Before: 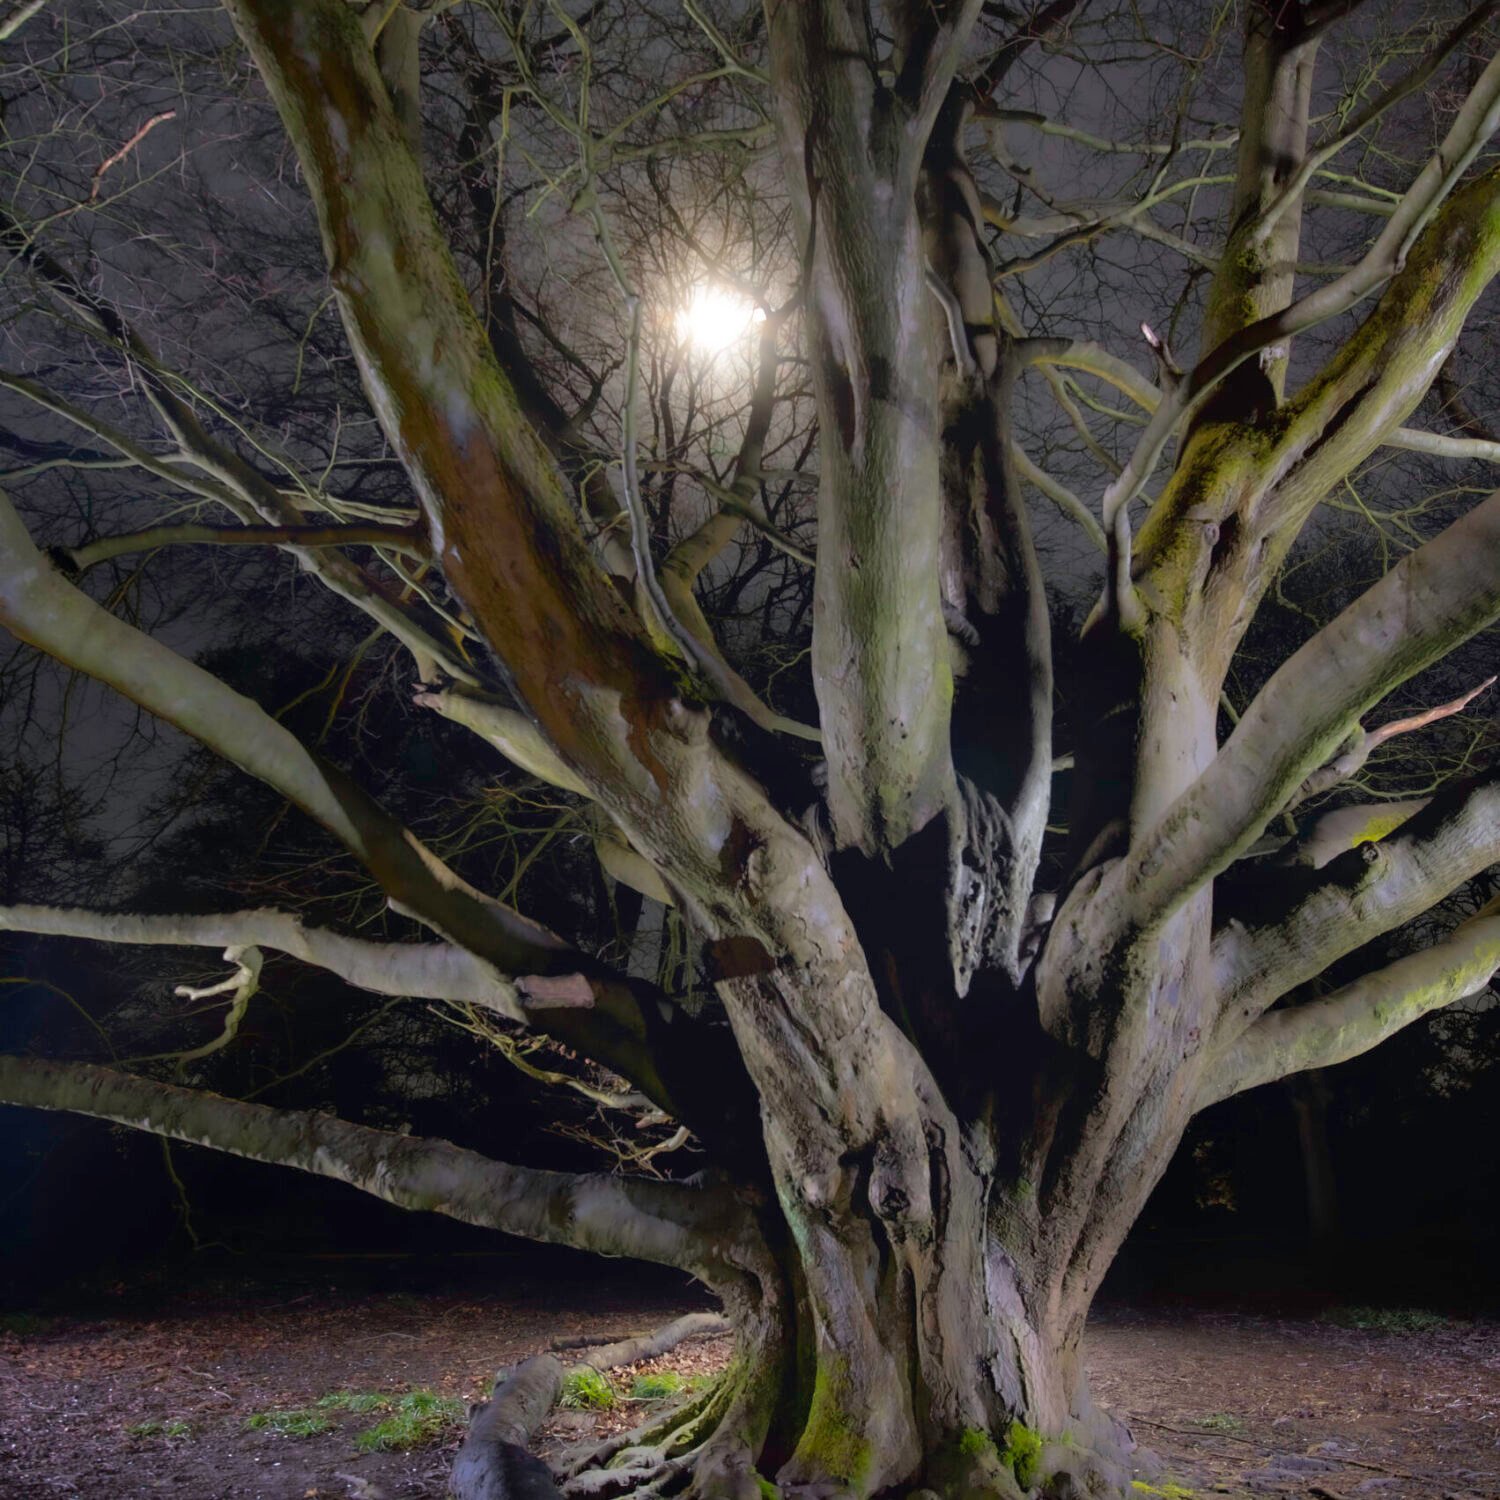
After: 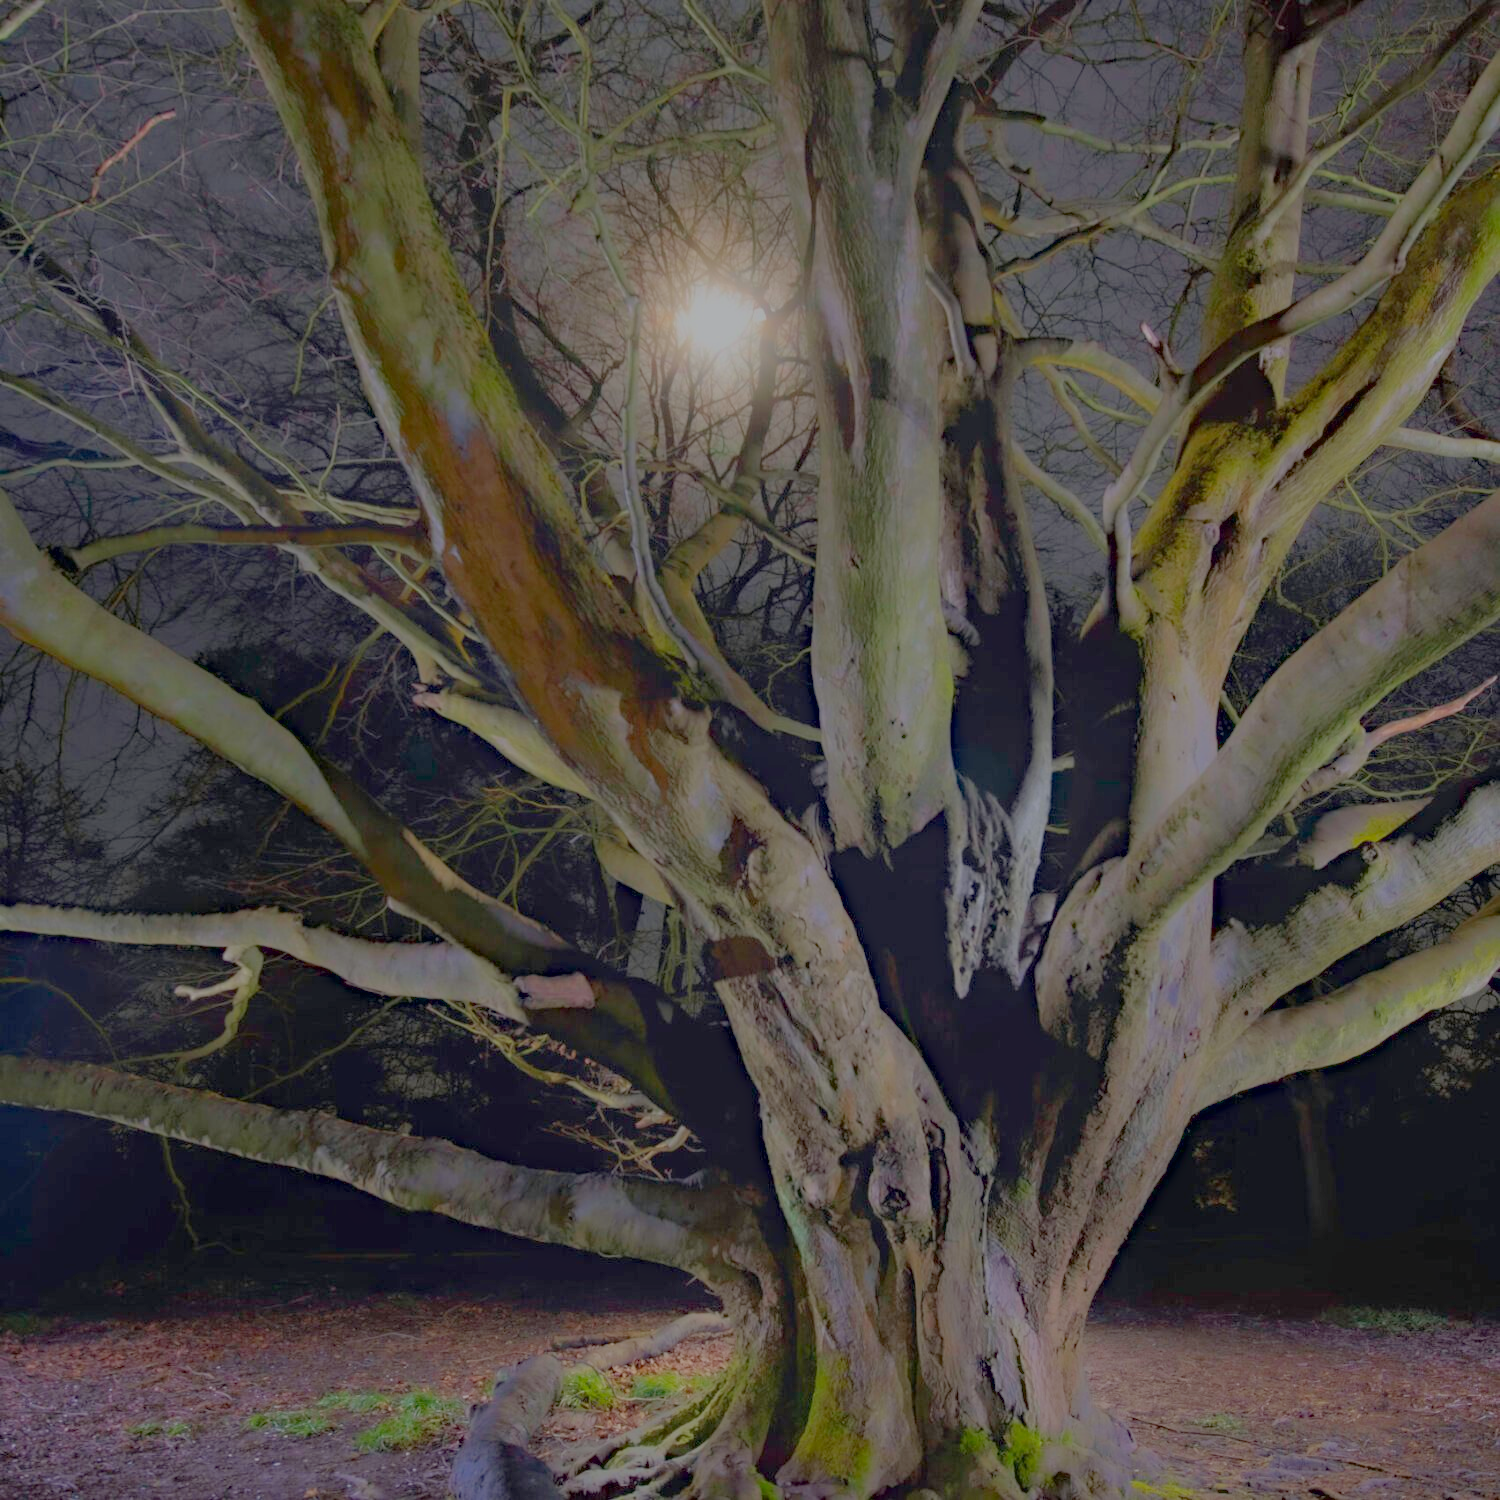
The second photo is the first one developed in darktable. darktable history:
filmic rgb: black relative exposure -13.9 EV, white relative exposure 7.99 EV, hardness 3.74, latitude 49.87%, contrast 0.504, color science v5 (2021), iterations of high-quality reconstruction 10, contrast in shadows safe, contrast in highlights safe
haze removal: compatibility mode true, adaptive false
